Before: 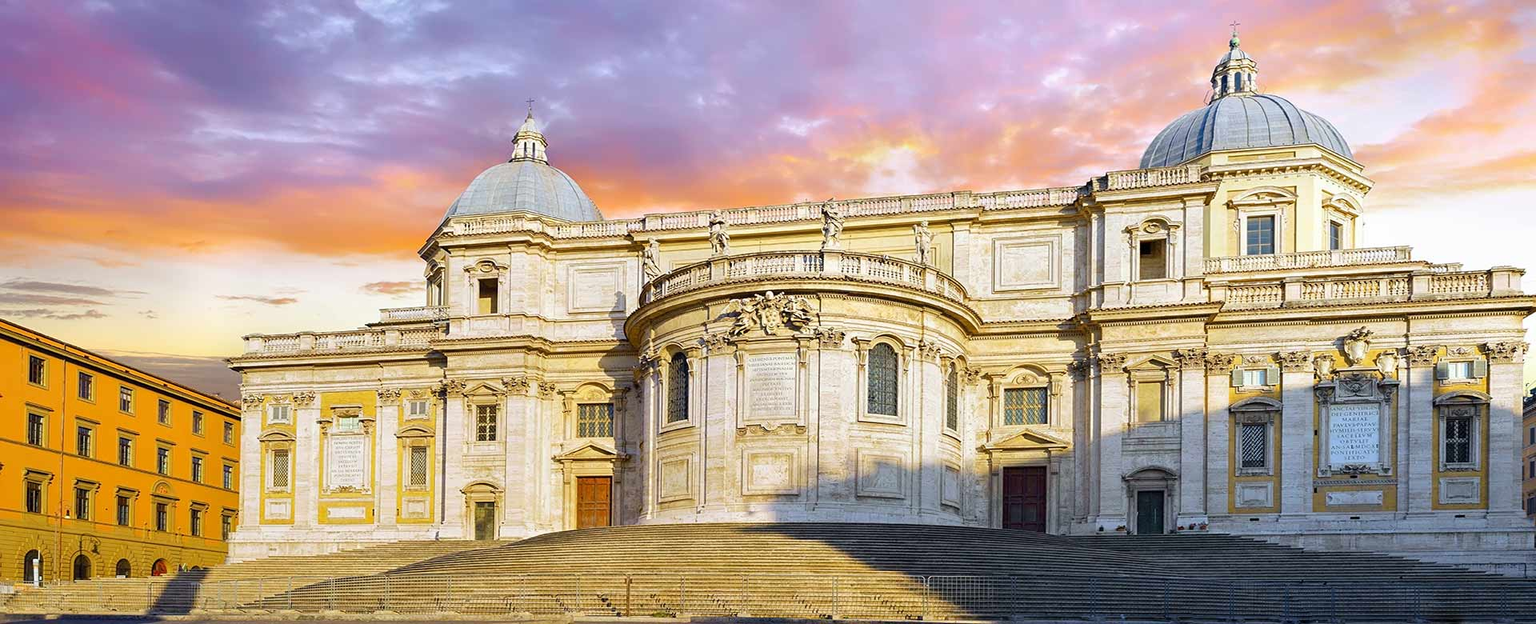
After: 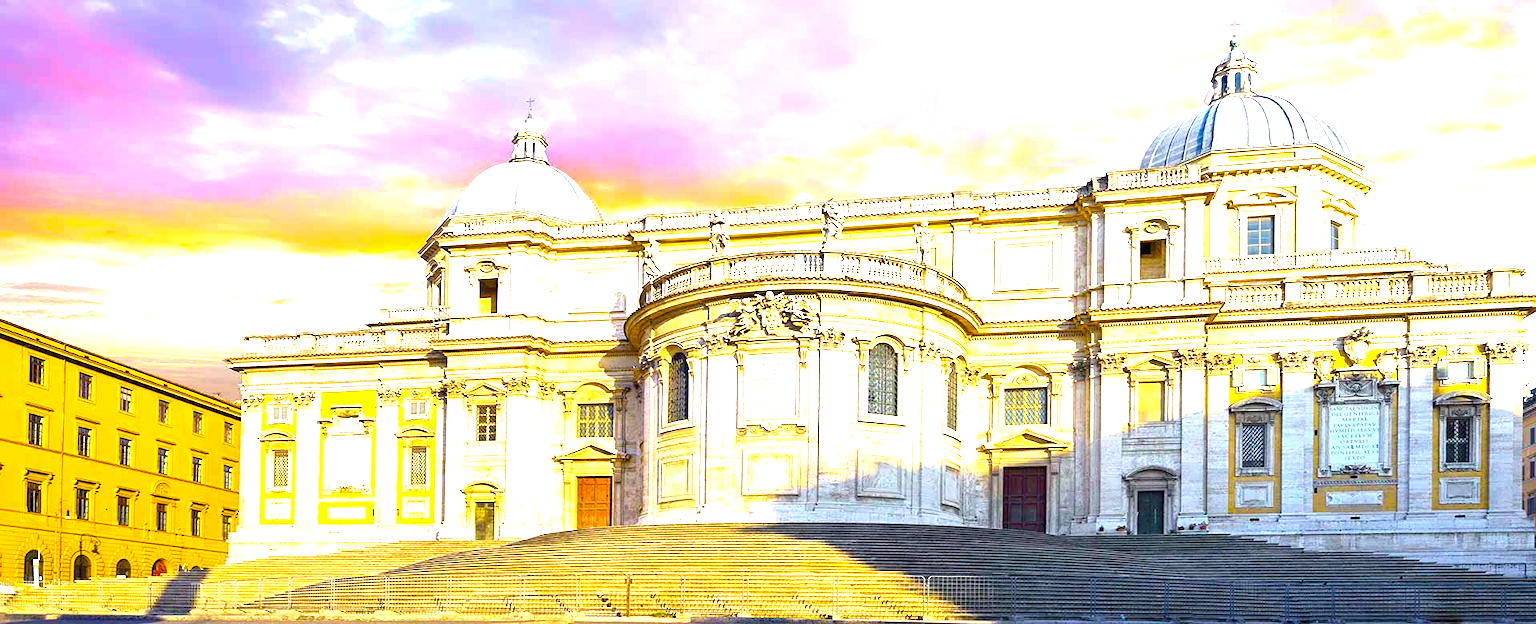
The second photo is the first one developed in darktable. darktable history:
exposure: exposure 0.942 EV, compensate highlight preservation false
color balance rgb: shadows fall-off 101.771%, perceptual saturation grading › global saturation 19.499%, perceptual brilliance grading › global brilliance 12.036%, mask middle-gray fulcrum 22.68%, global vibrance 20%
